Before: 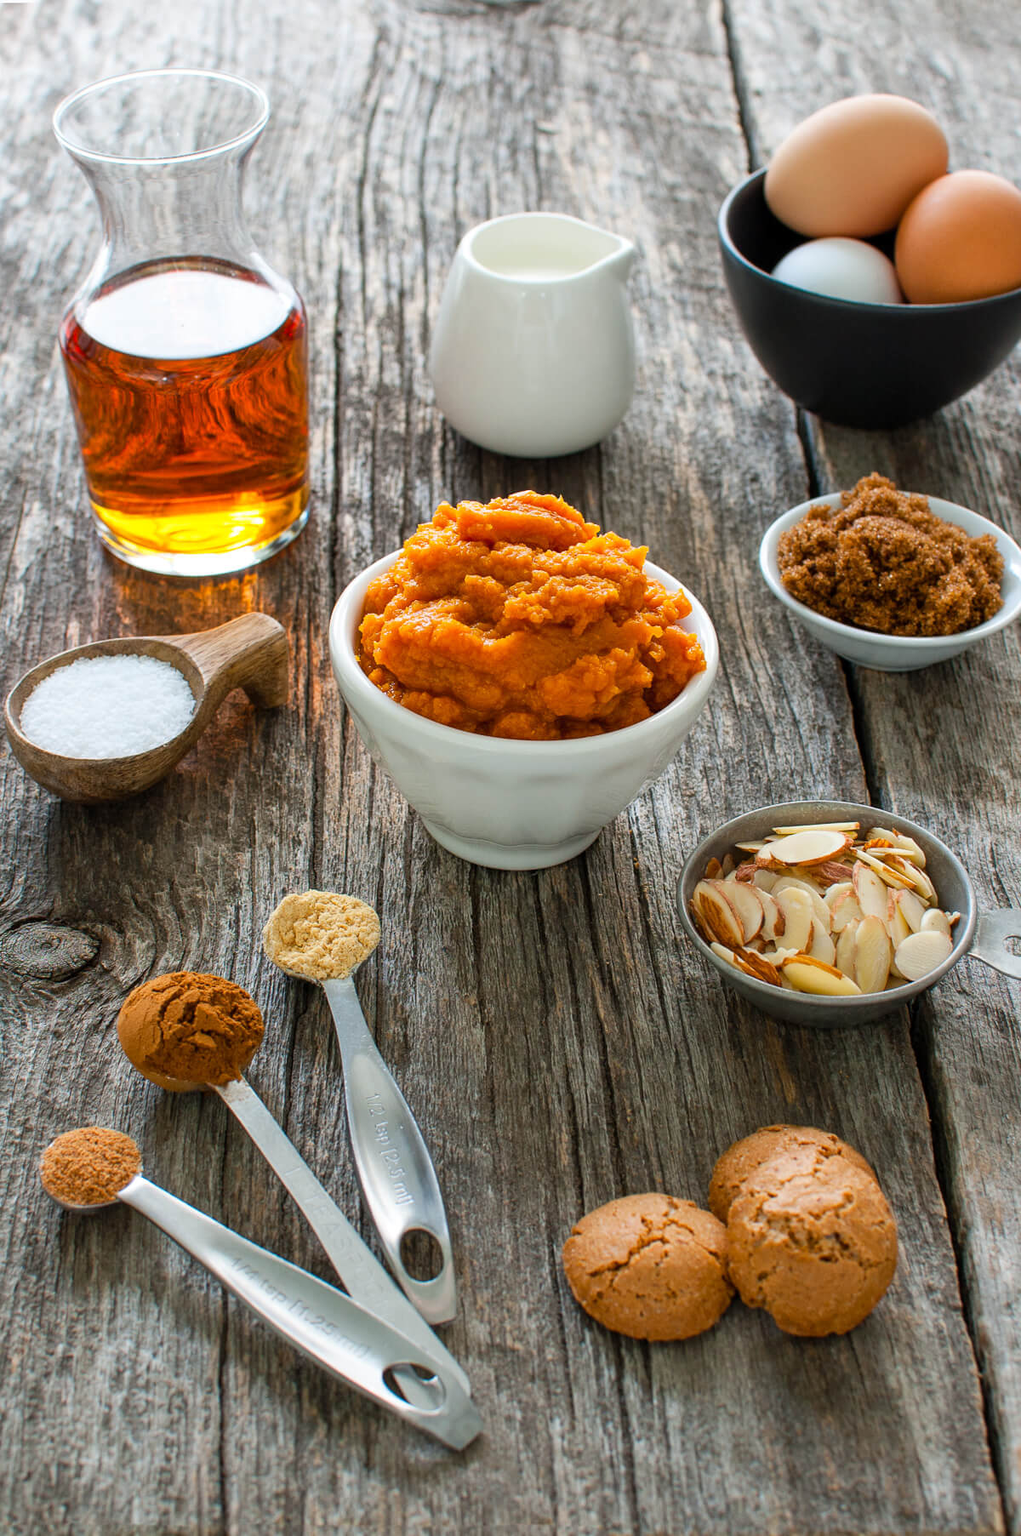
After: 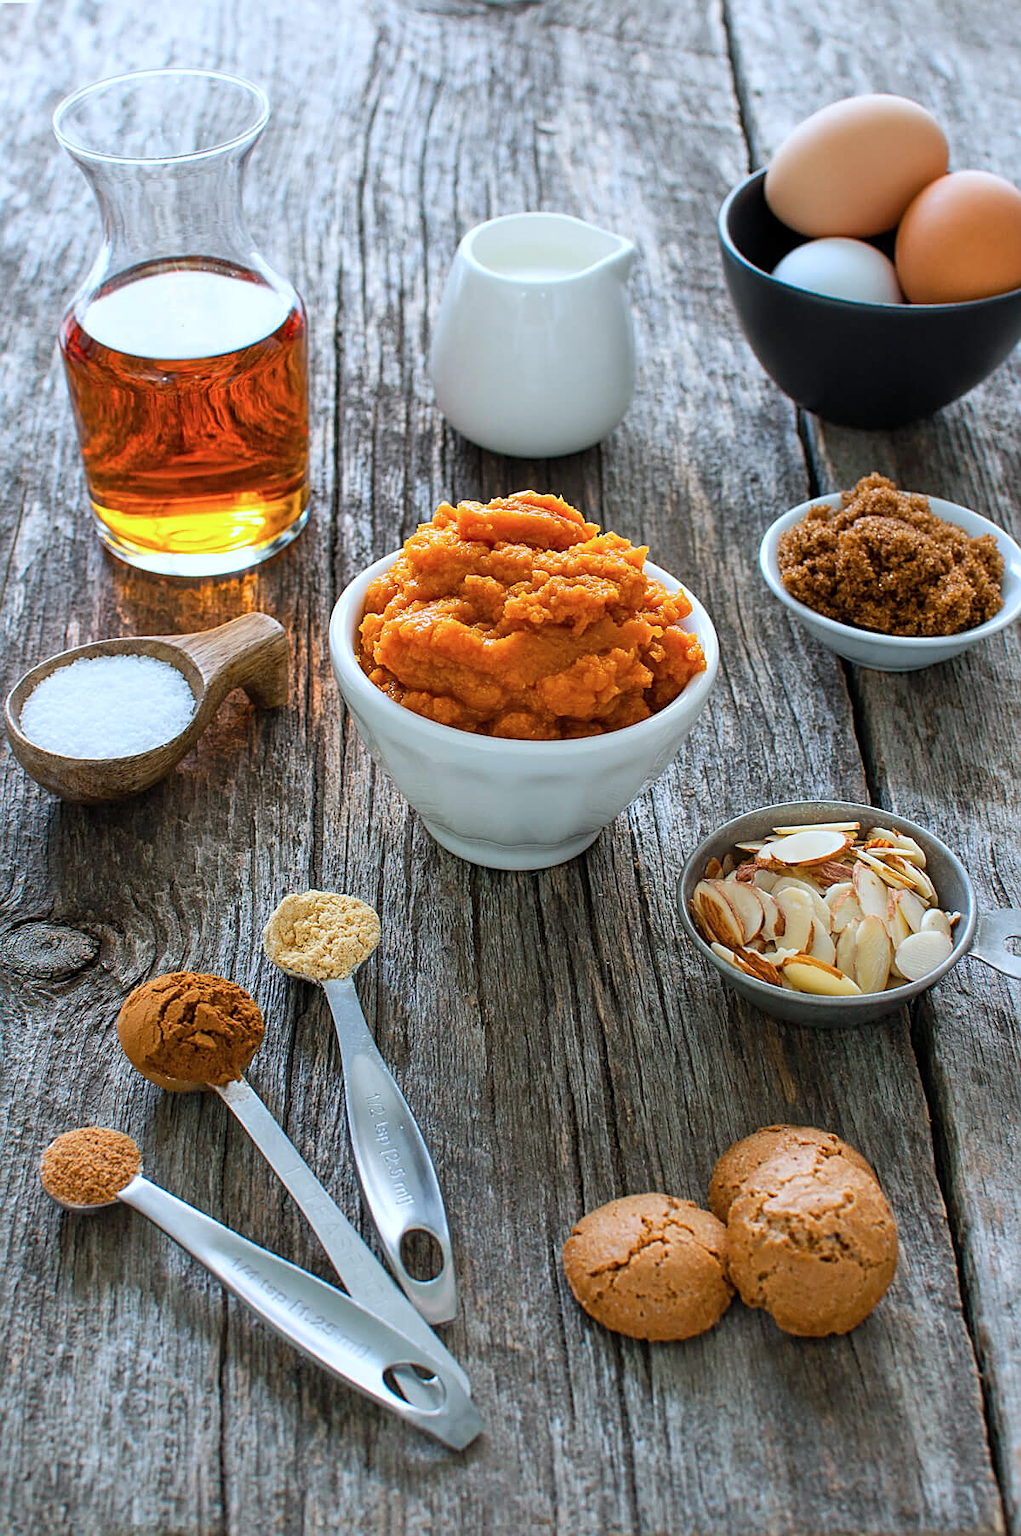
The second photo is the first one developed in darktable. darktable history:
color calibration: x 0.37, y 0.382, temperature 4313.32 K
sharpen: on, module defaults
